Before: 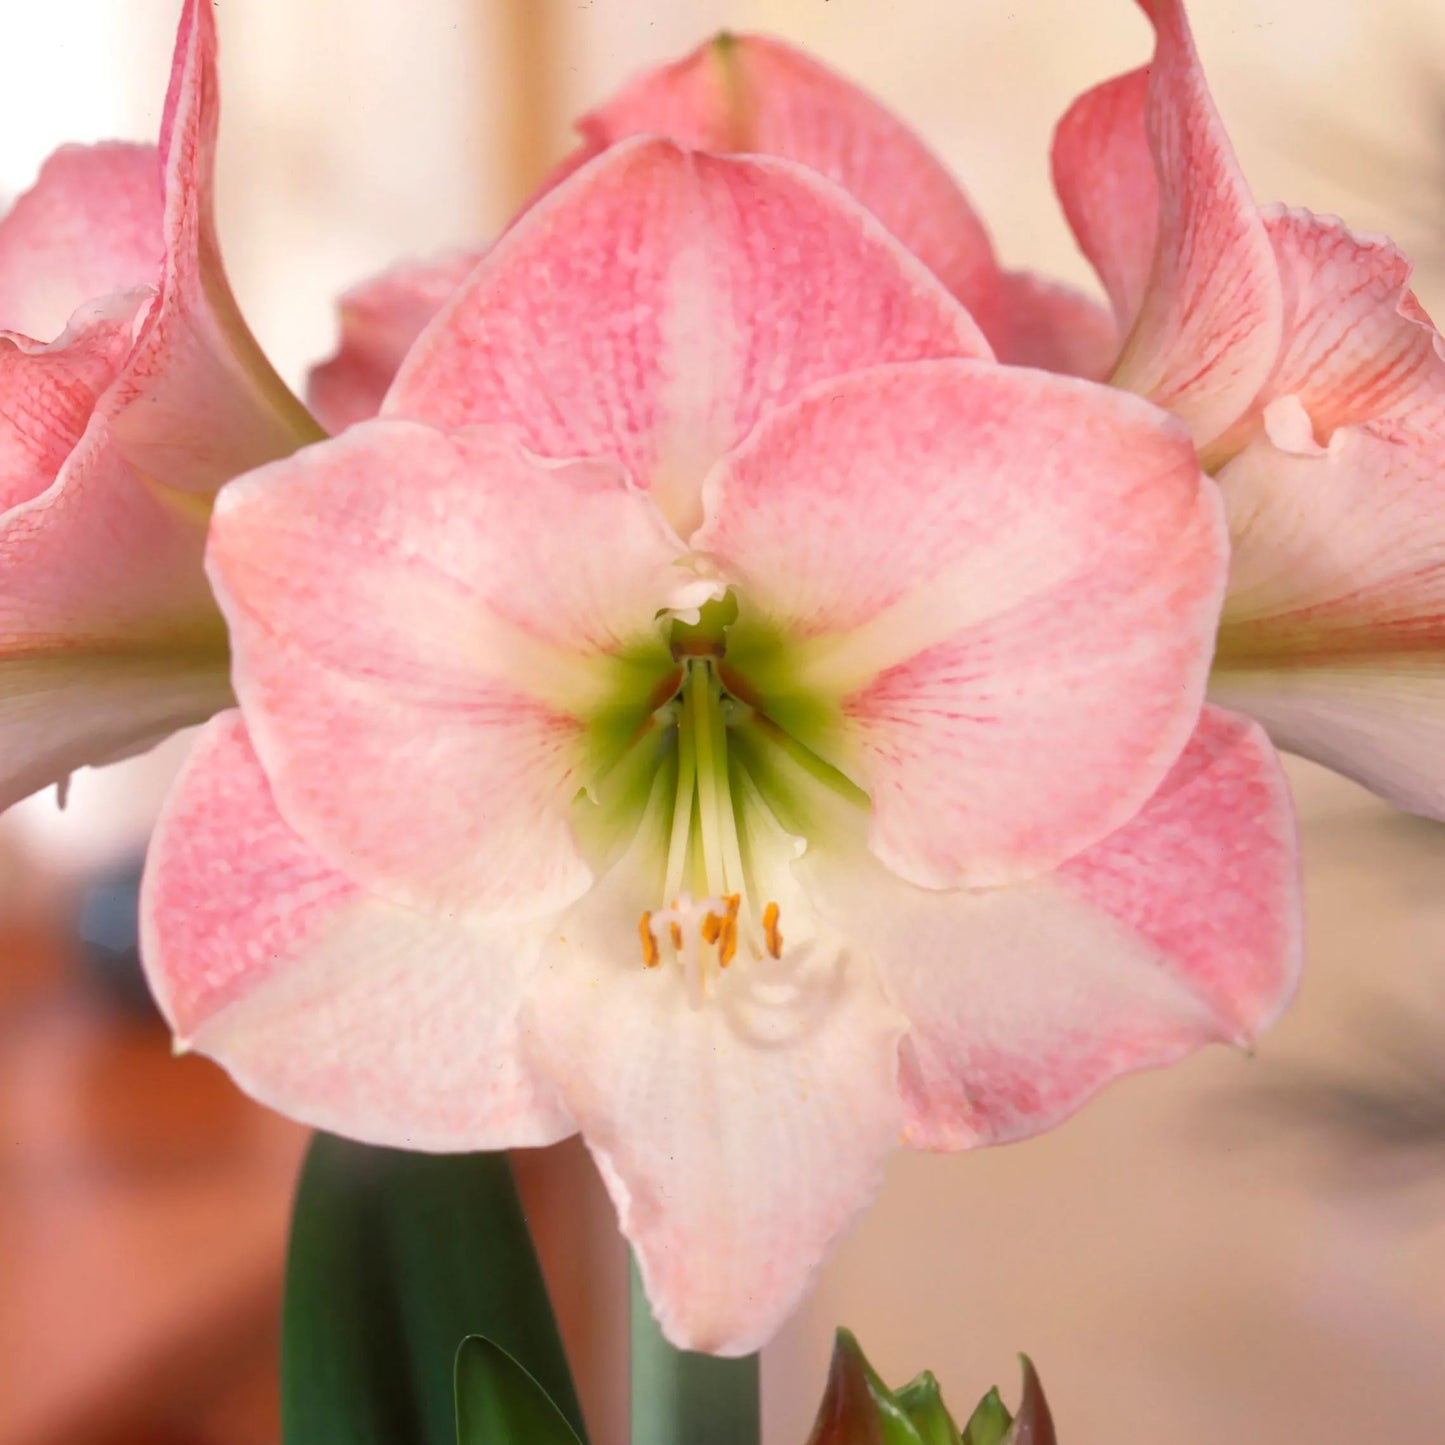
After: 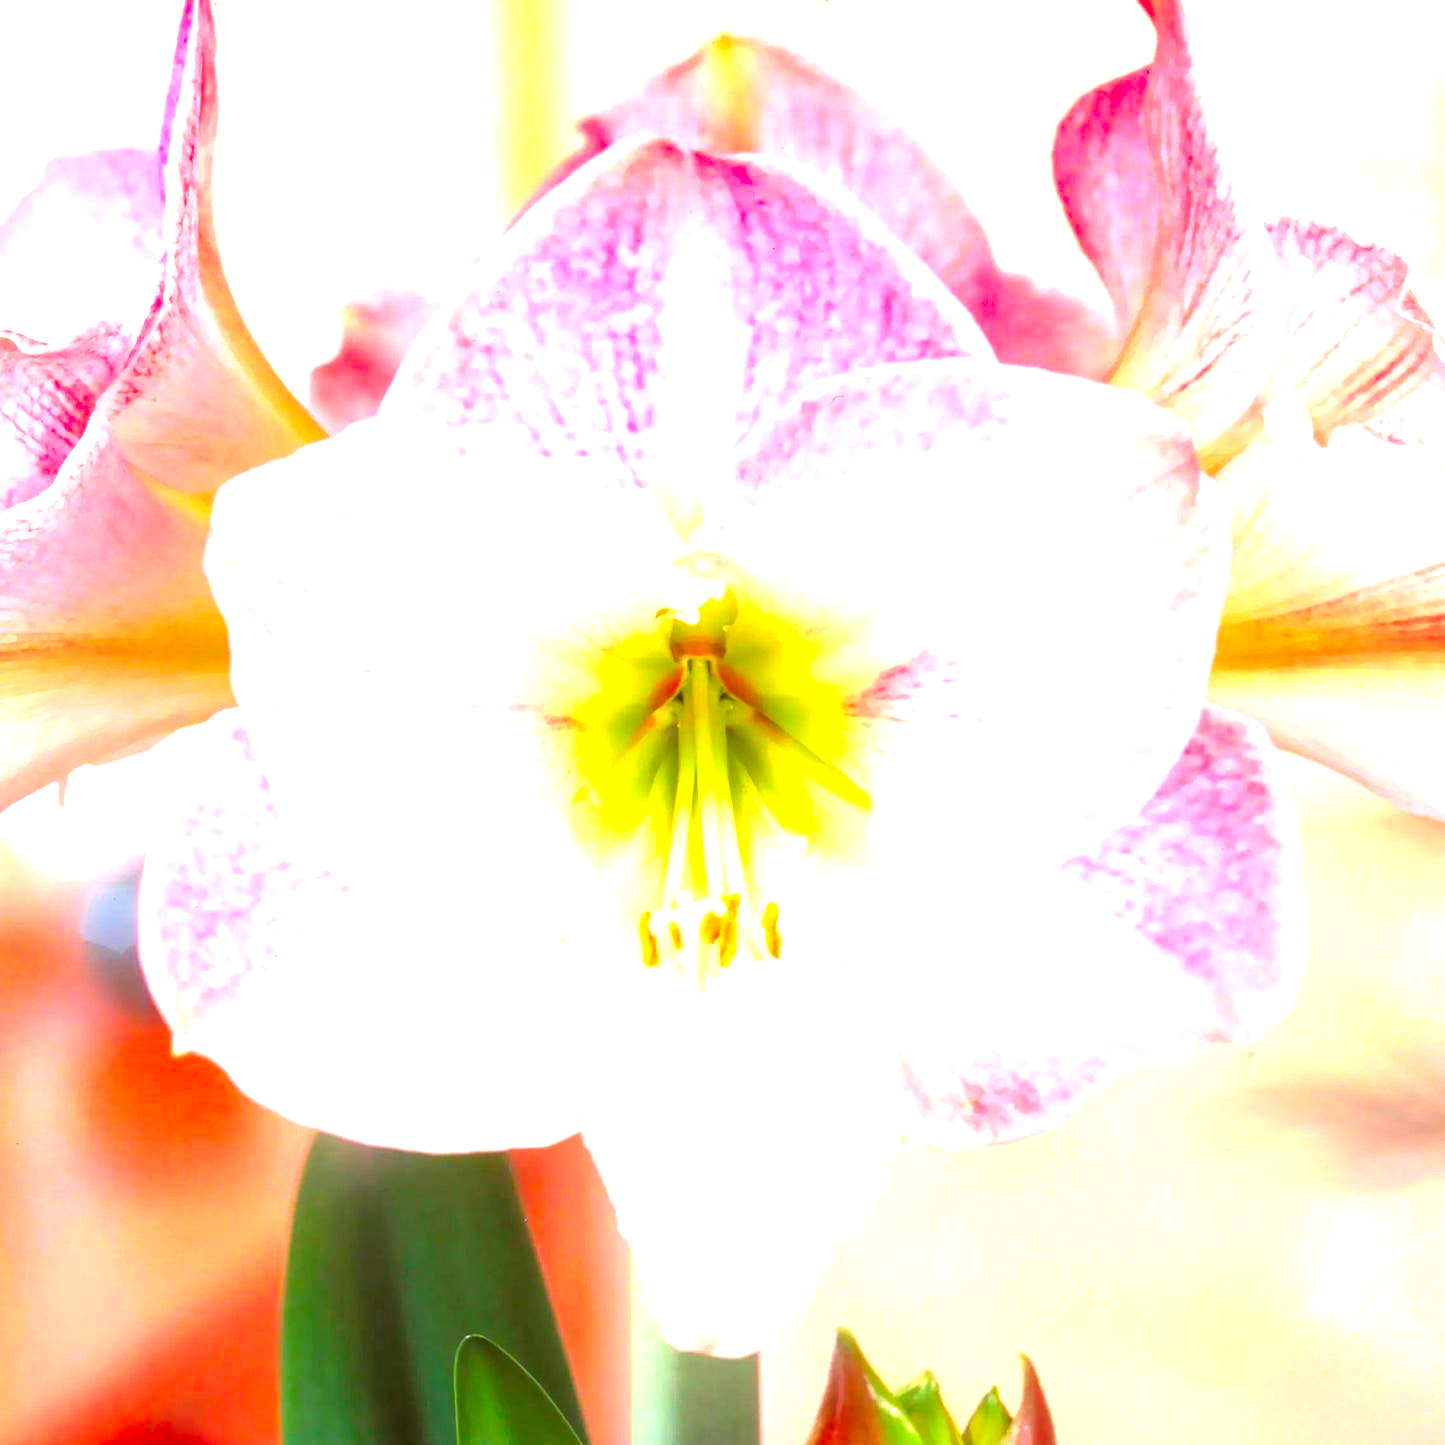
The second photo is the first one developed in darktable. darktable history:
exposure: exposure 2.003 EV, compensate highlight preservation false
contrast brightness saturation: saturation 0.5
